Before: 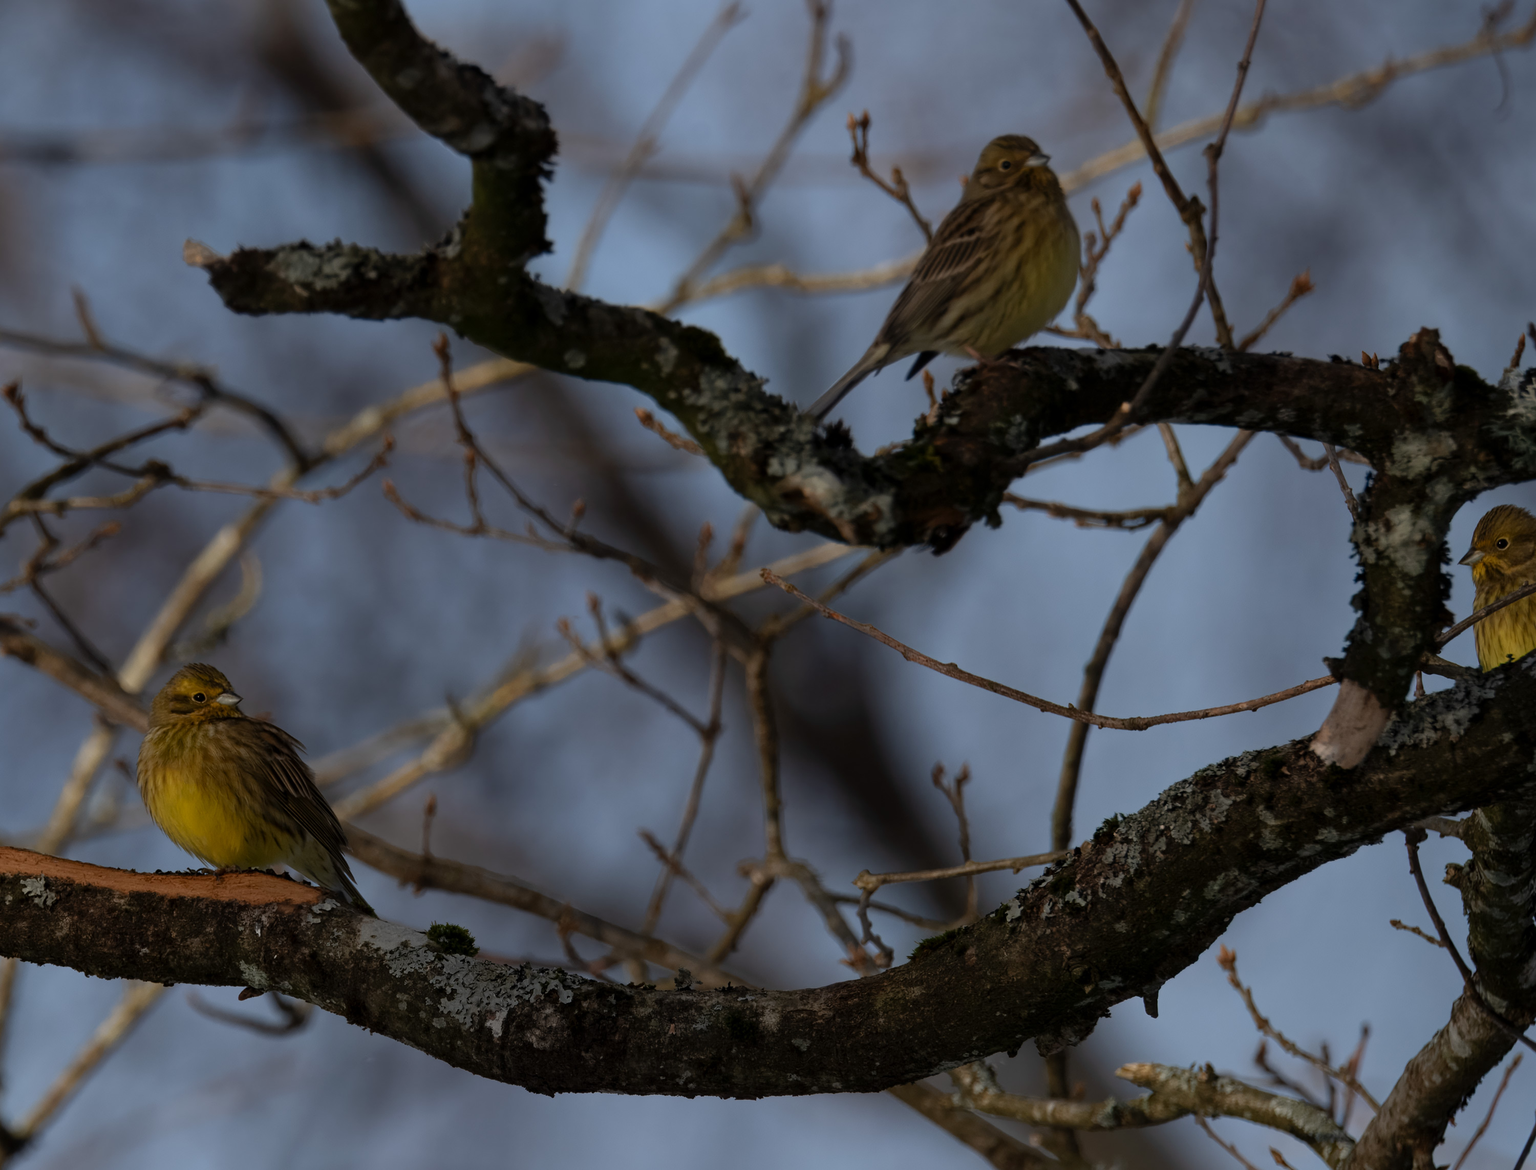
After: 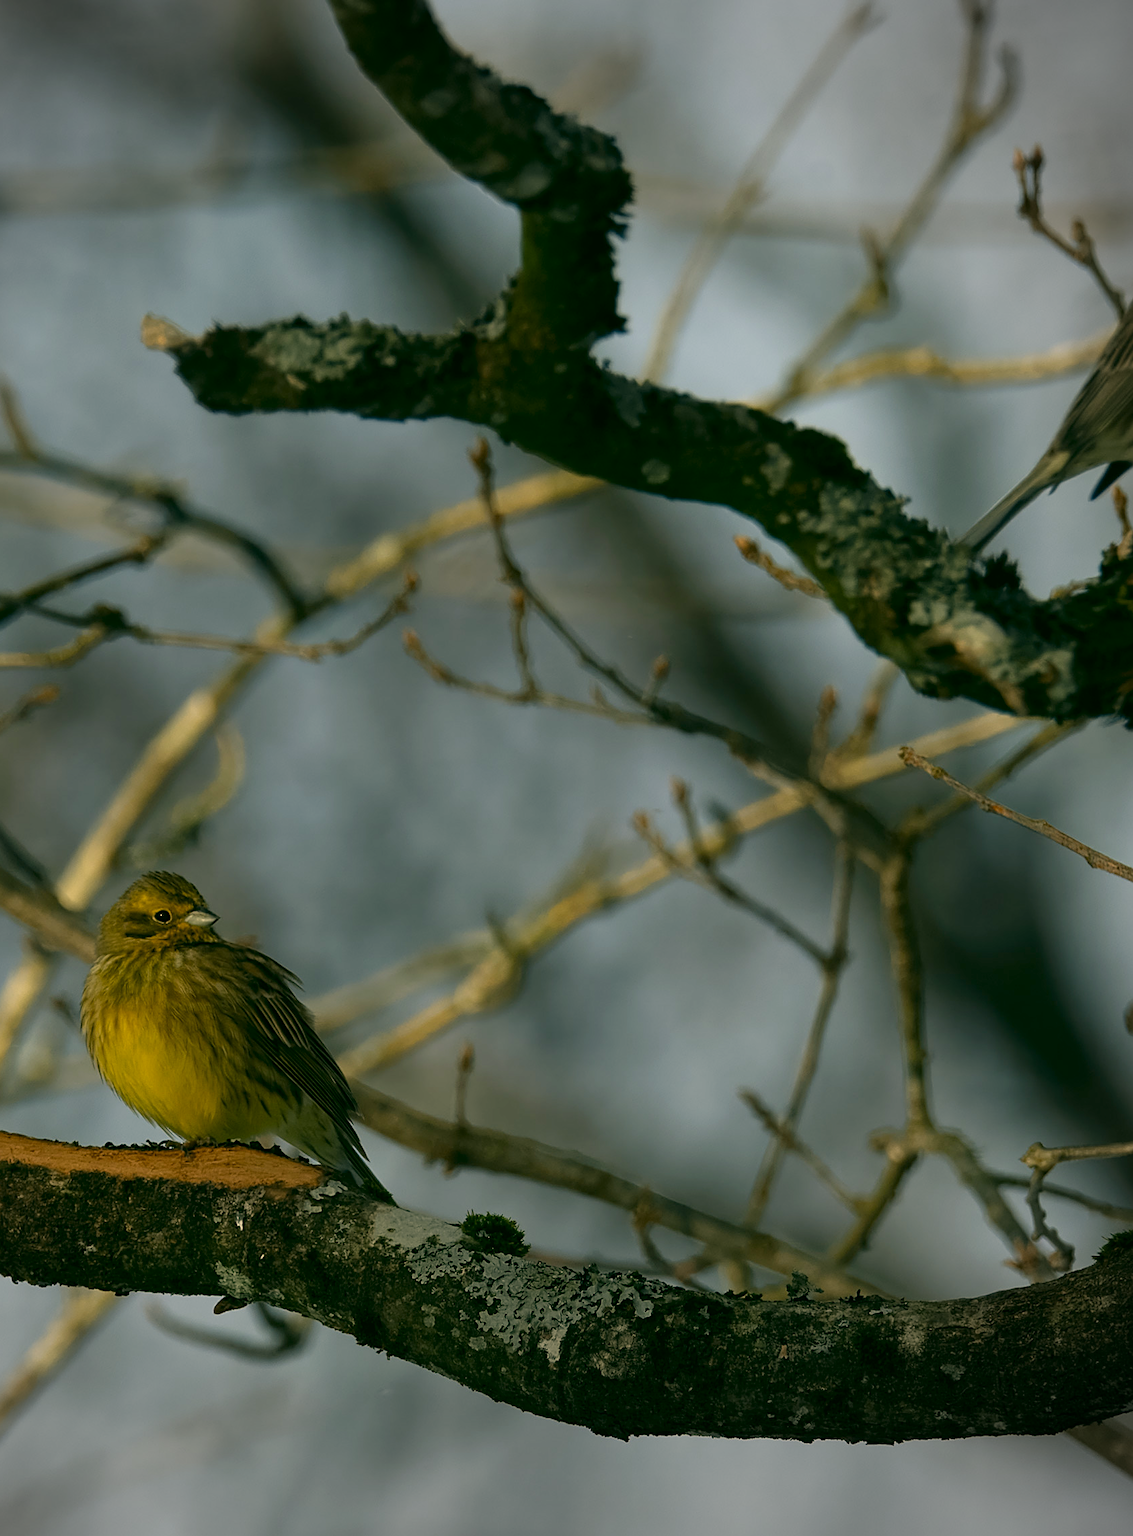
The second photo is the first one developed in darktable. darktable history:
color correction: highlights a* 5.33, highlights b* 24.42, shadows a* -15.51, shadows b* 3.92
tone equalizer: on, module defaults
sharpen: amount 0.49
crop: left 4.943%, right 38.857%
vignetting: center (-0.123, -0.006), unbound false
exposure: exposure 0.643 EV, compensate exposure bias true, compensate highlight preservation false
